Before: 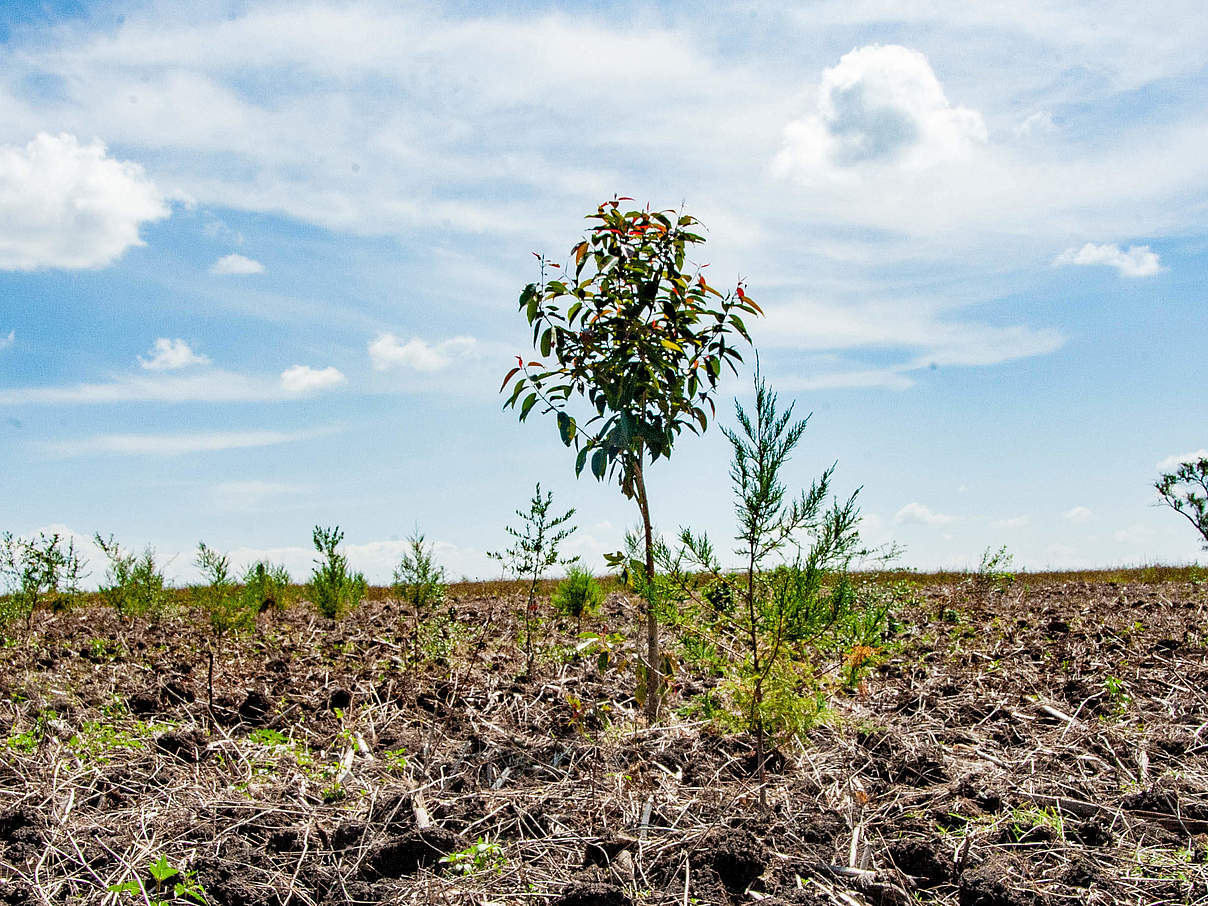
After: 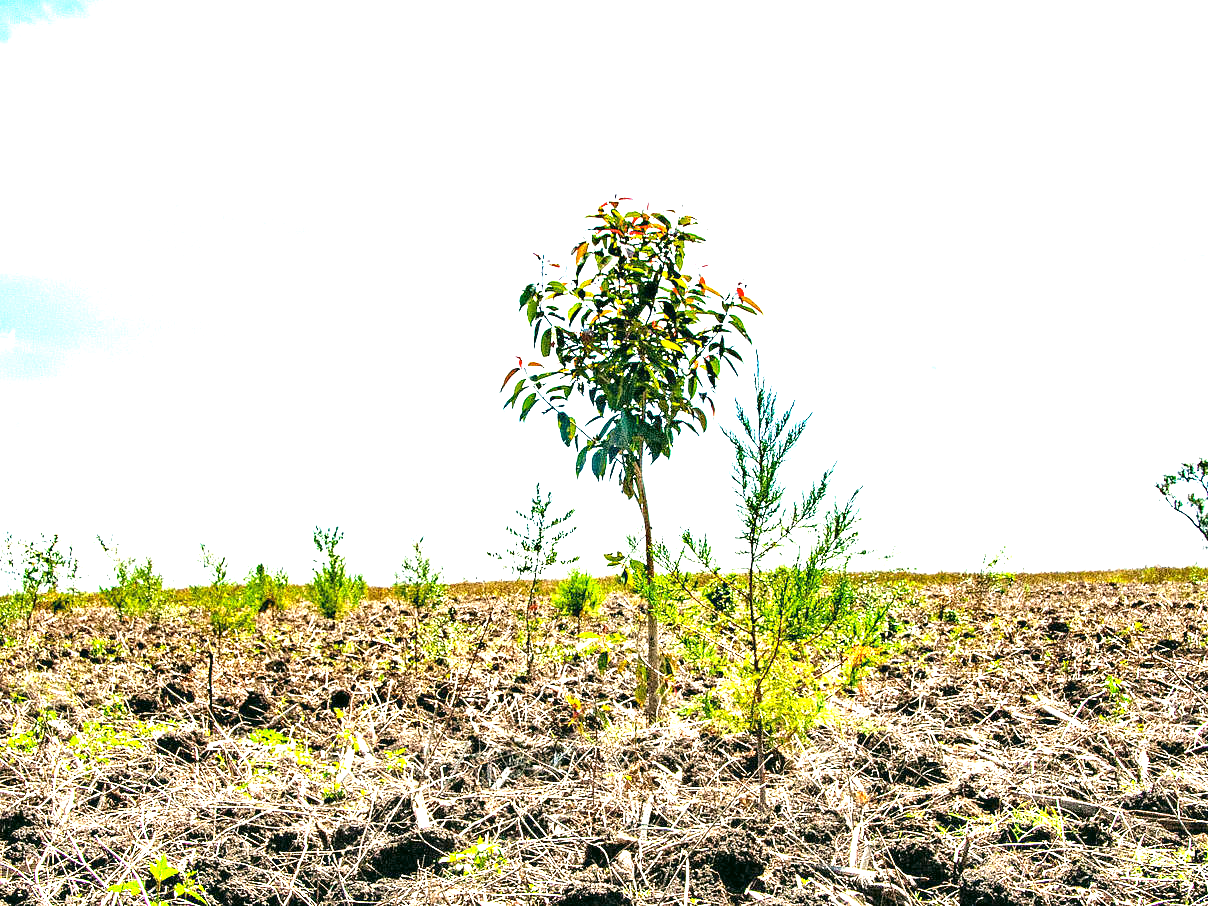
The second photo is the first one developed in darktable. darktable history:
color correction: highlights a* -0.482, highlights b* 9.48, shadows a* -9.48, shadows b* 0.803
exposure: black level correction 0, exposure 1.9 EV, compensate highlight preservation false
